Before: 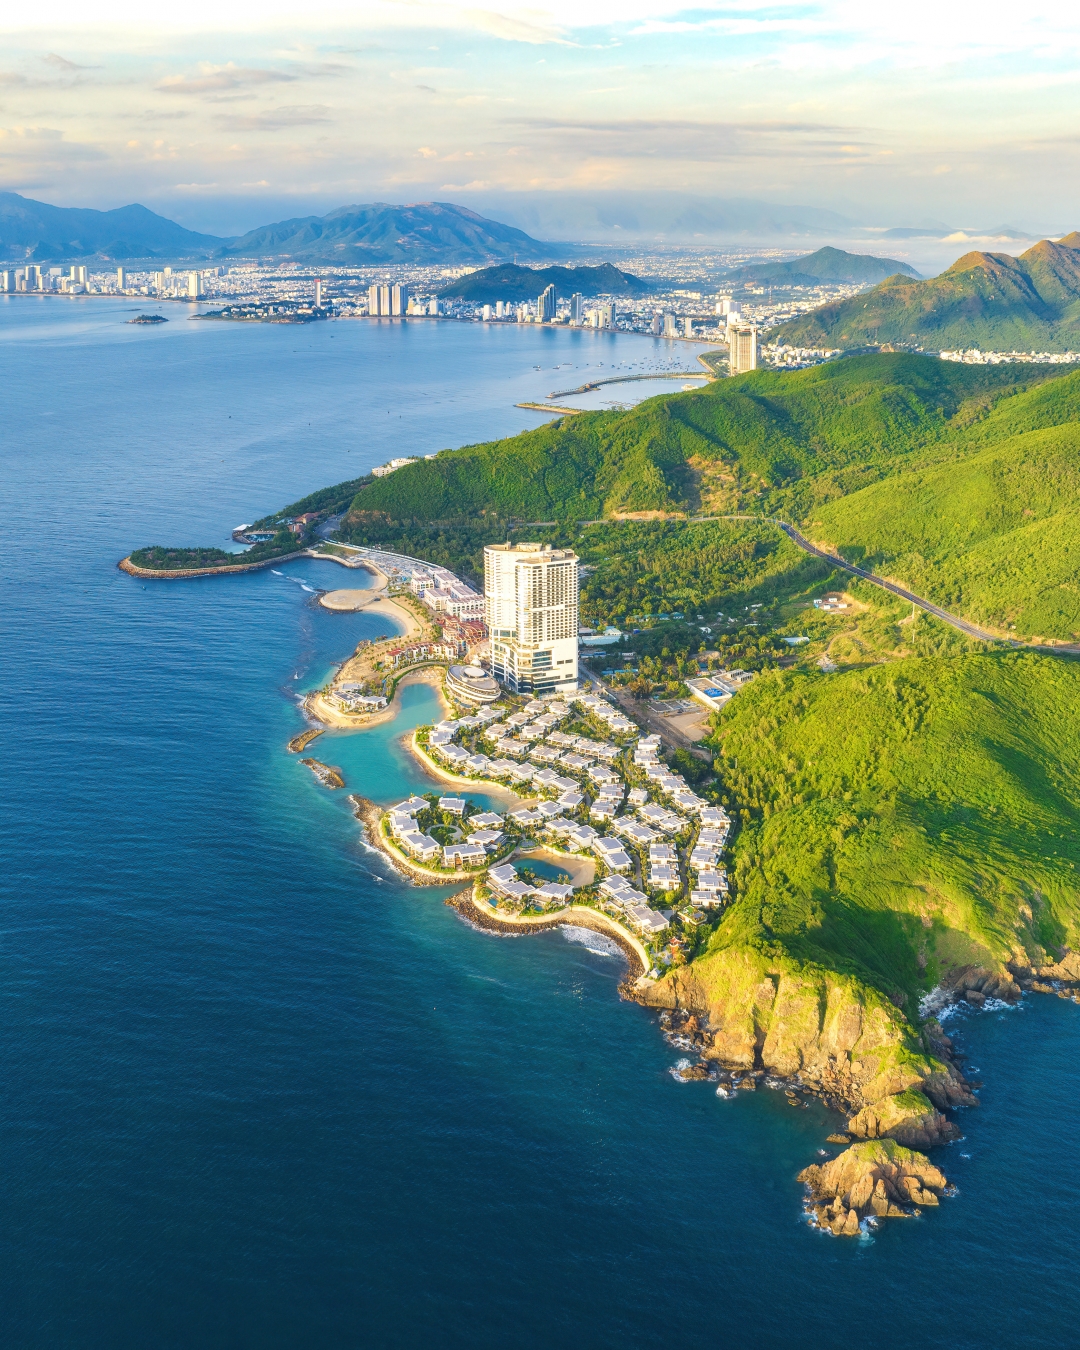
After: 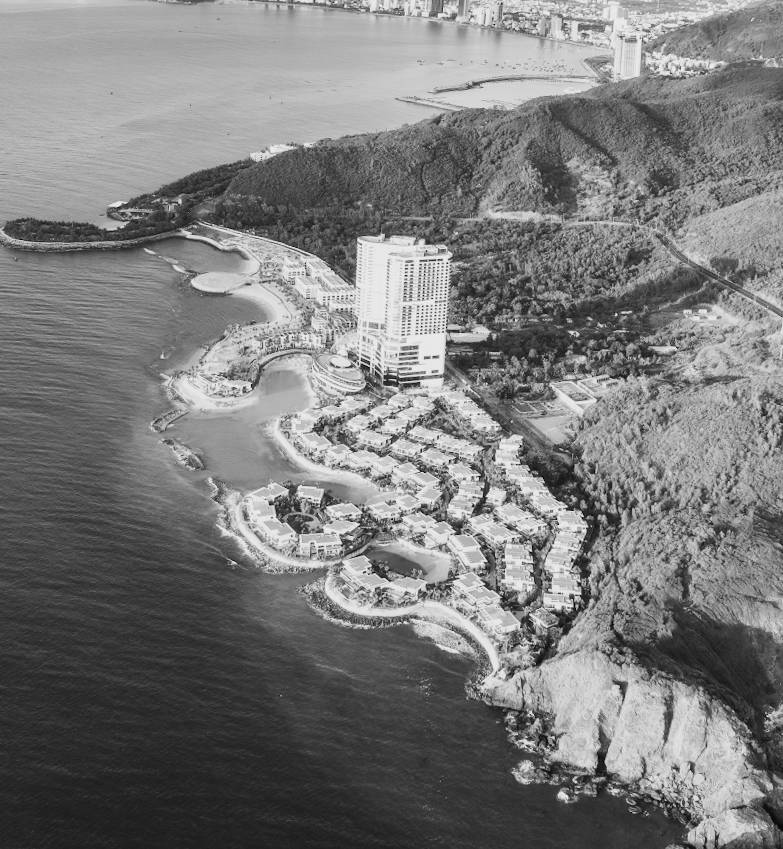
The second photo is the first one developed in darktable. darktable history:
sigmoid: contrast 1.7, skew 0.1, preserve hue 0%, red attenuation 0.1, red rotation 0.035, green attenuation 0.1, green rotation -0.017, blue attenuation 0.15, blue rotation -0.052, base primaries Rec2020
tone equalizer: on, module defaults
crop and rotate: angle -3.37°, left 9.79%, top 20.73%, right 12.42%, bottom 11.82%
contrast brightness saturation: saturation -0.05
monochrome: on, module defaults
